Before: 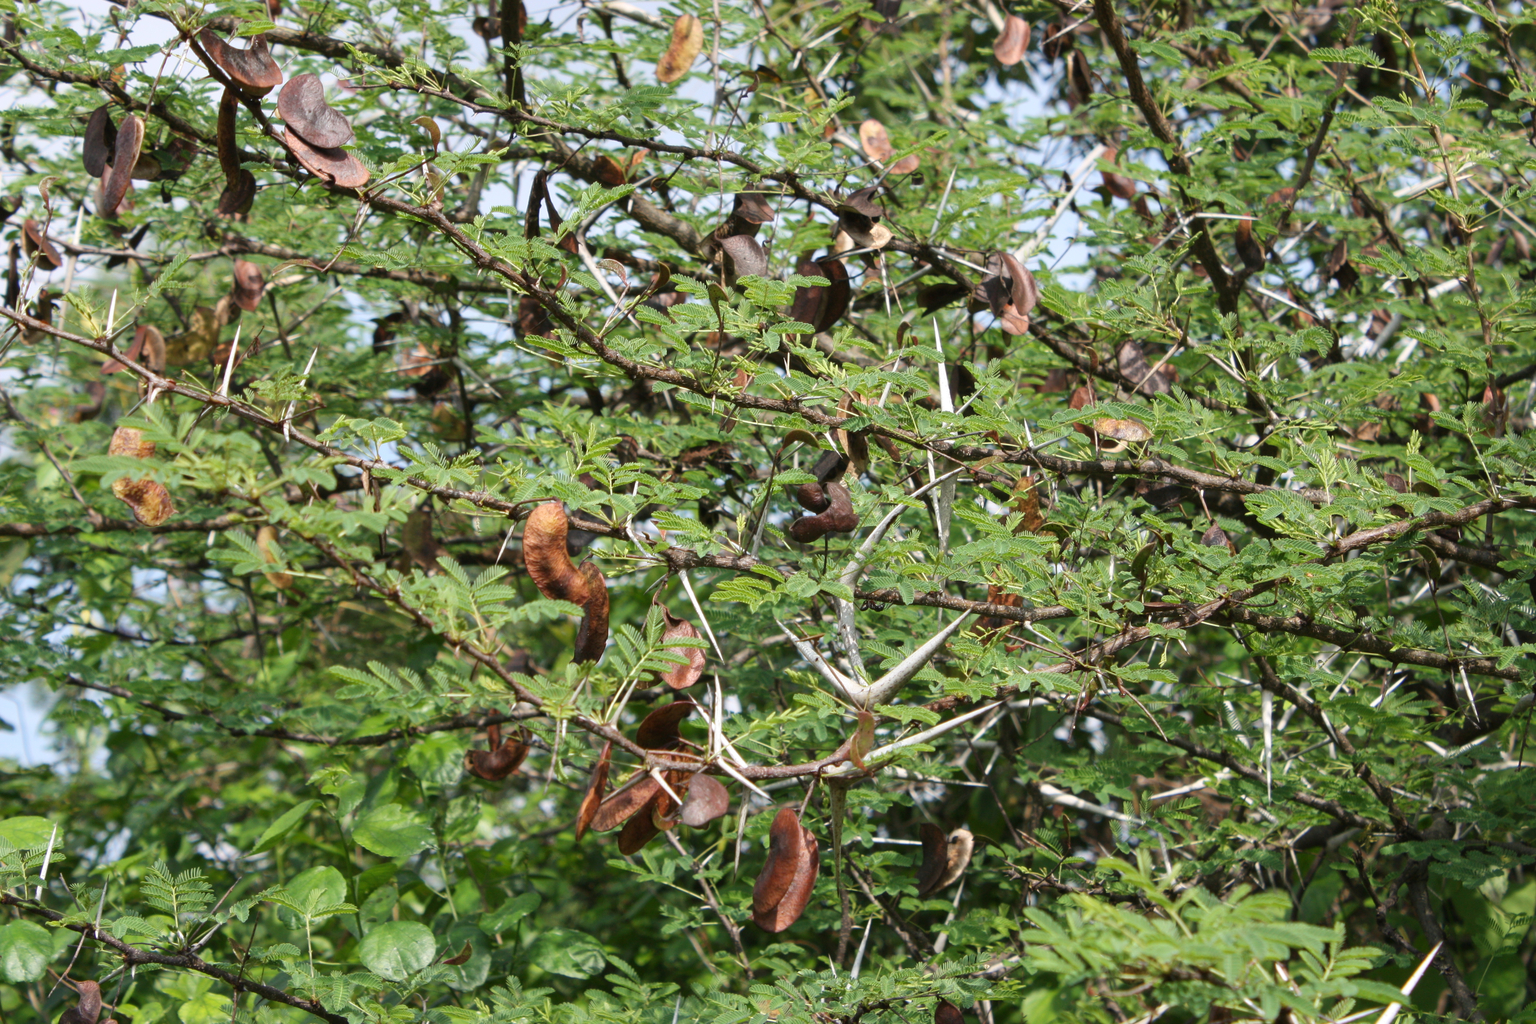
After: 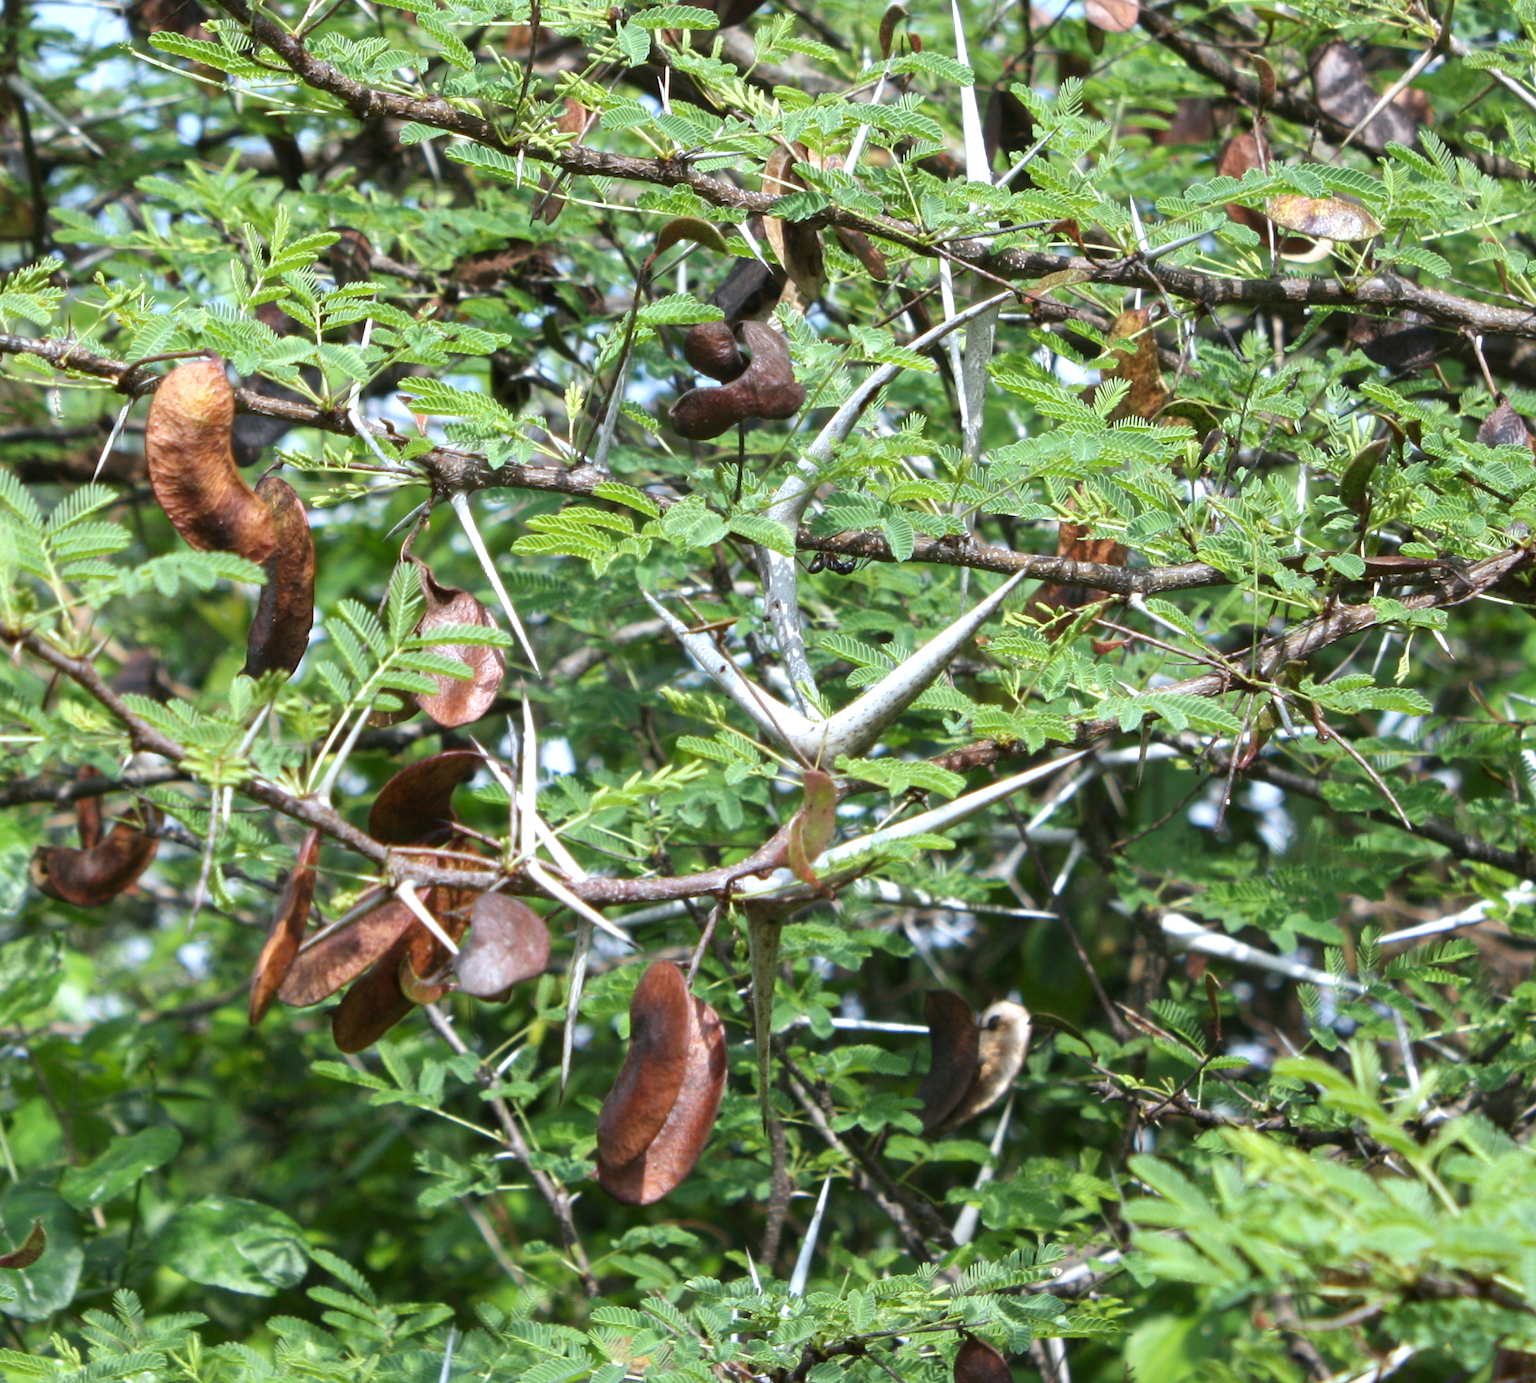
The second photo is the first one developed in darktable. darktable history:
exposure: black level correction 0.001, exposure 0.5 EV, compensate exposure bias true, compensate highlight preservation false
crop and rotate: left 29.237%, top 31.152%, right 19.807%
white balance: red 0.924, blue 1.095
